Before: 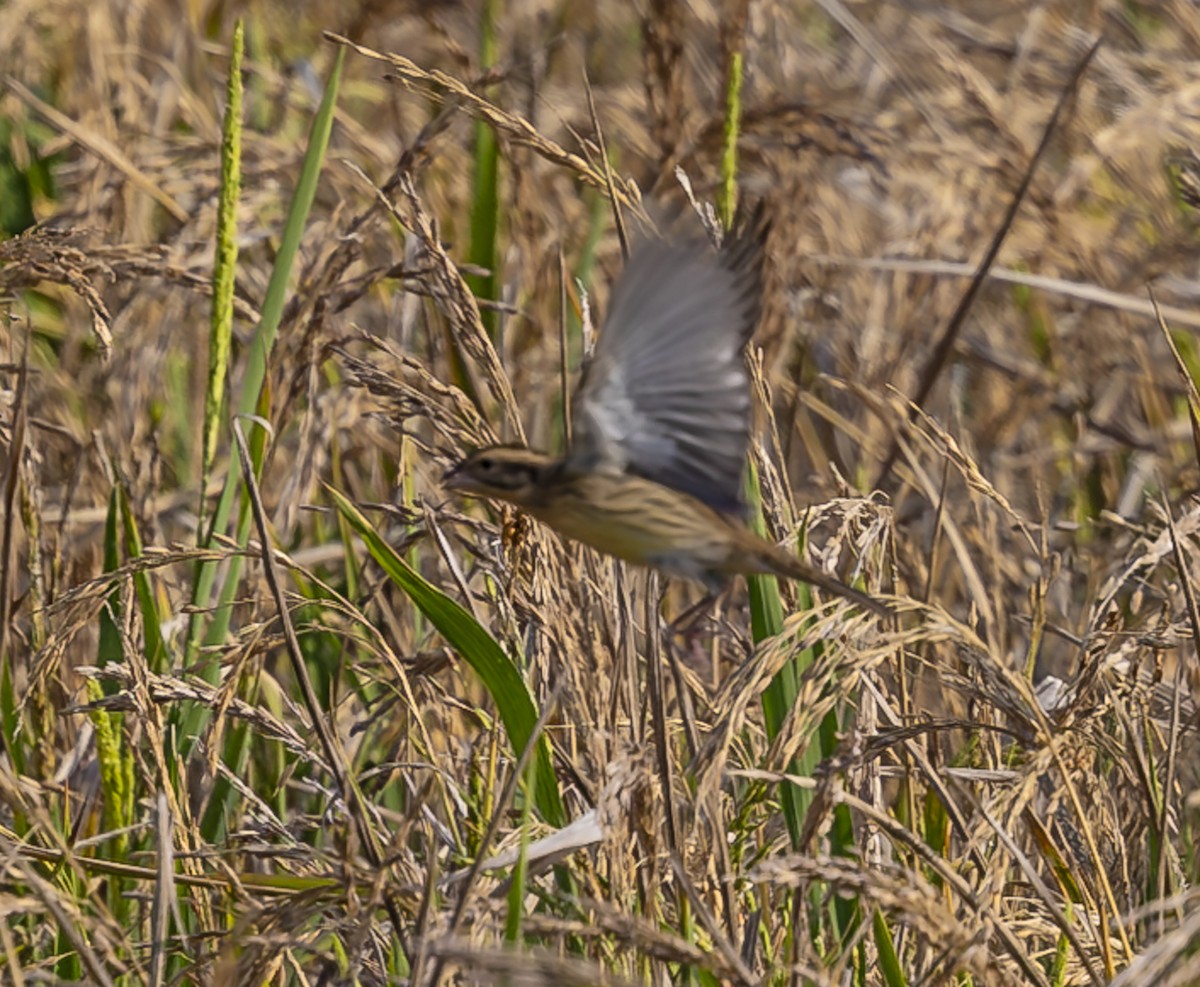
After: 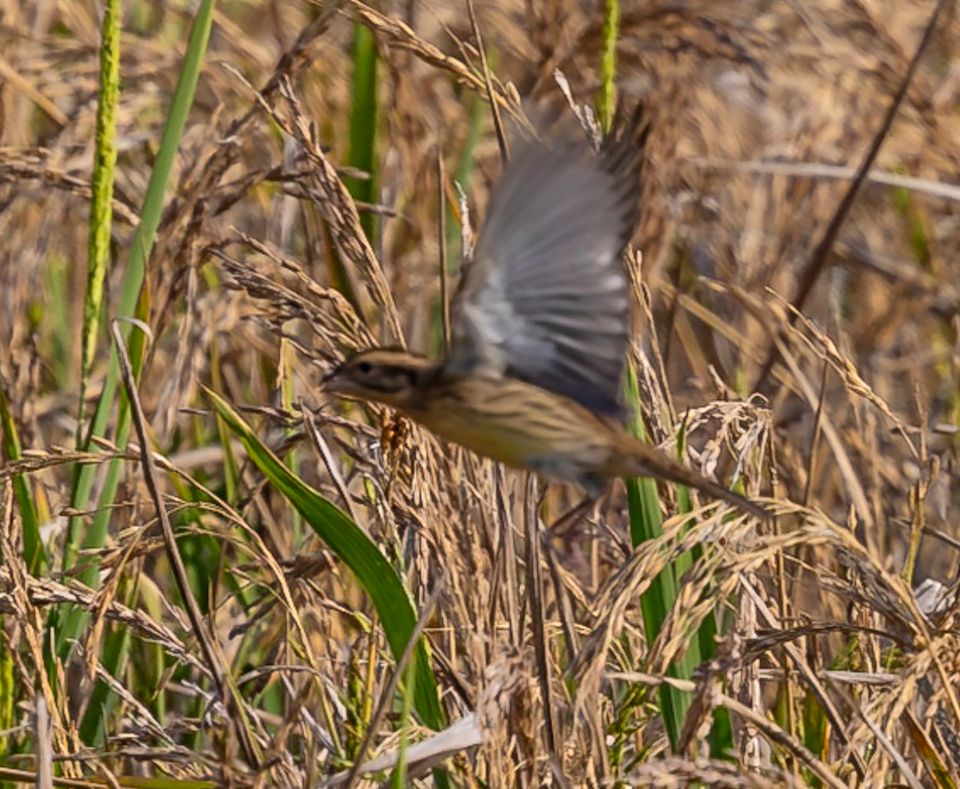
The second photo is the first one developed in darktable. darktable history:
color calibration: gray › normalize channels true, illuminant same as pipeline (D50), adaptation XYZ, x 0.346, y 0.358, temperature 5006.76 K, gamut compression 0.02
crop and rotate: left 10.093%, top 9.855%, right 9.83%, bottom 10.159%
